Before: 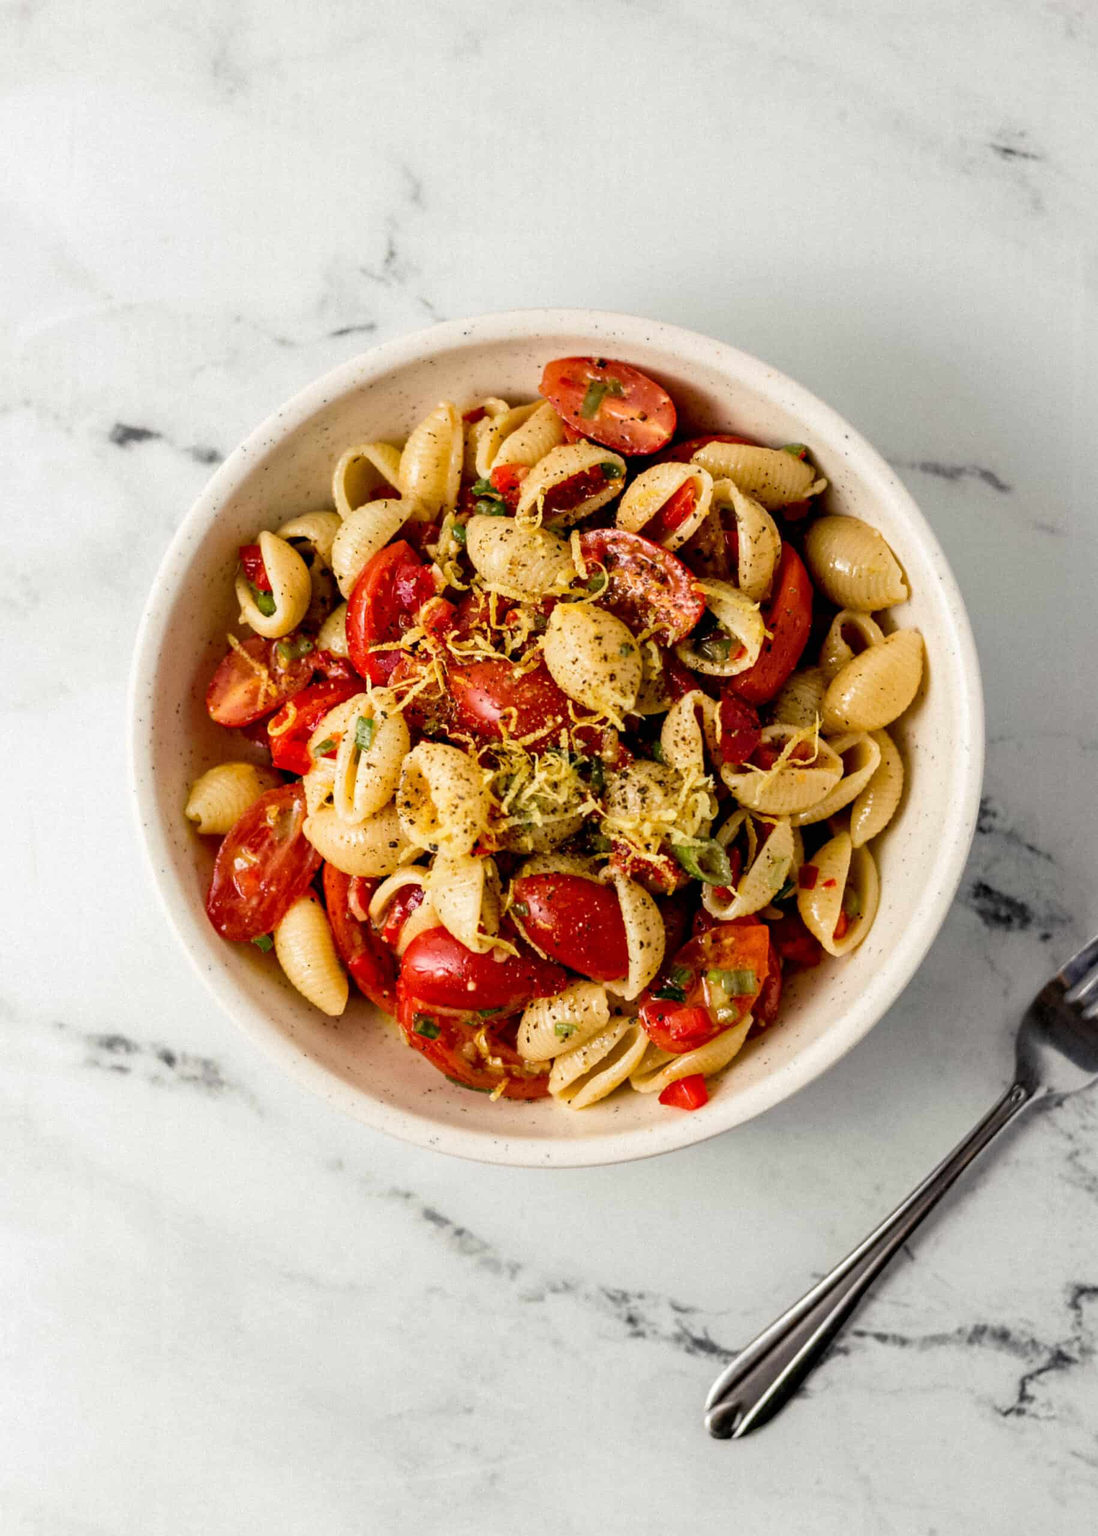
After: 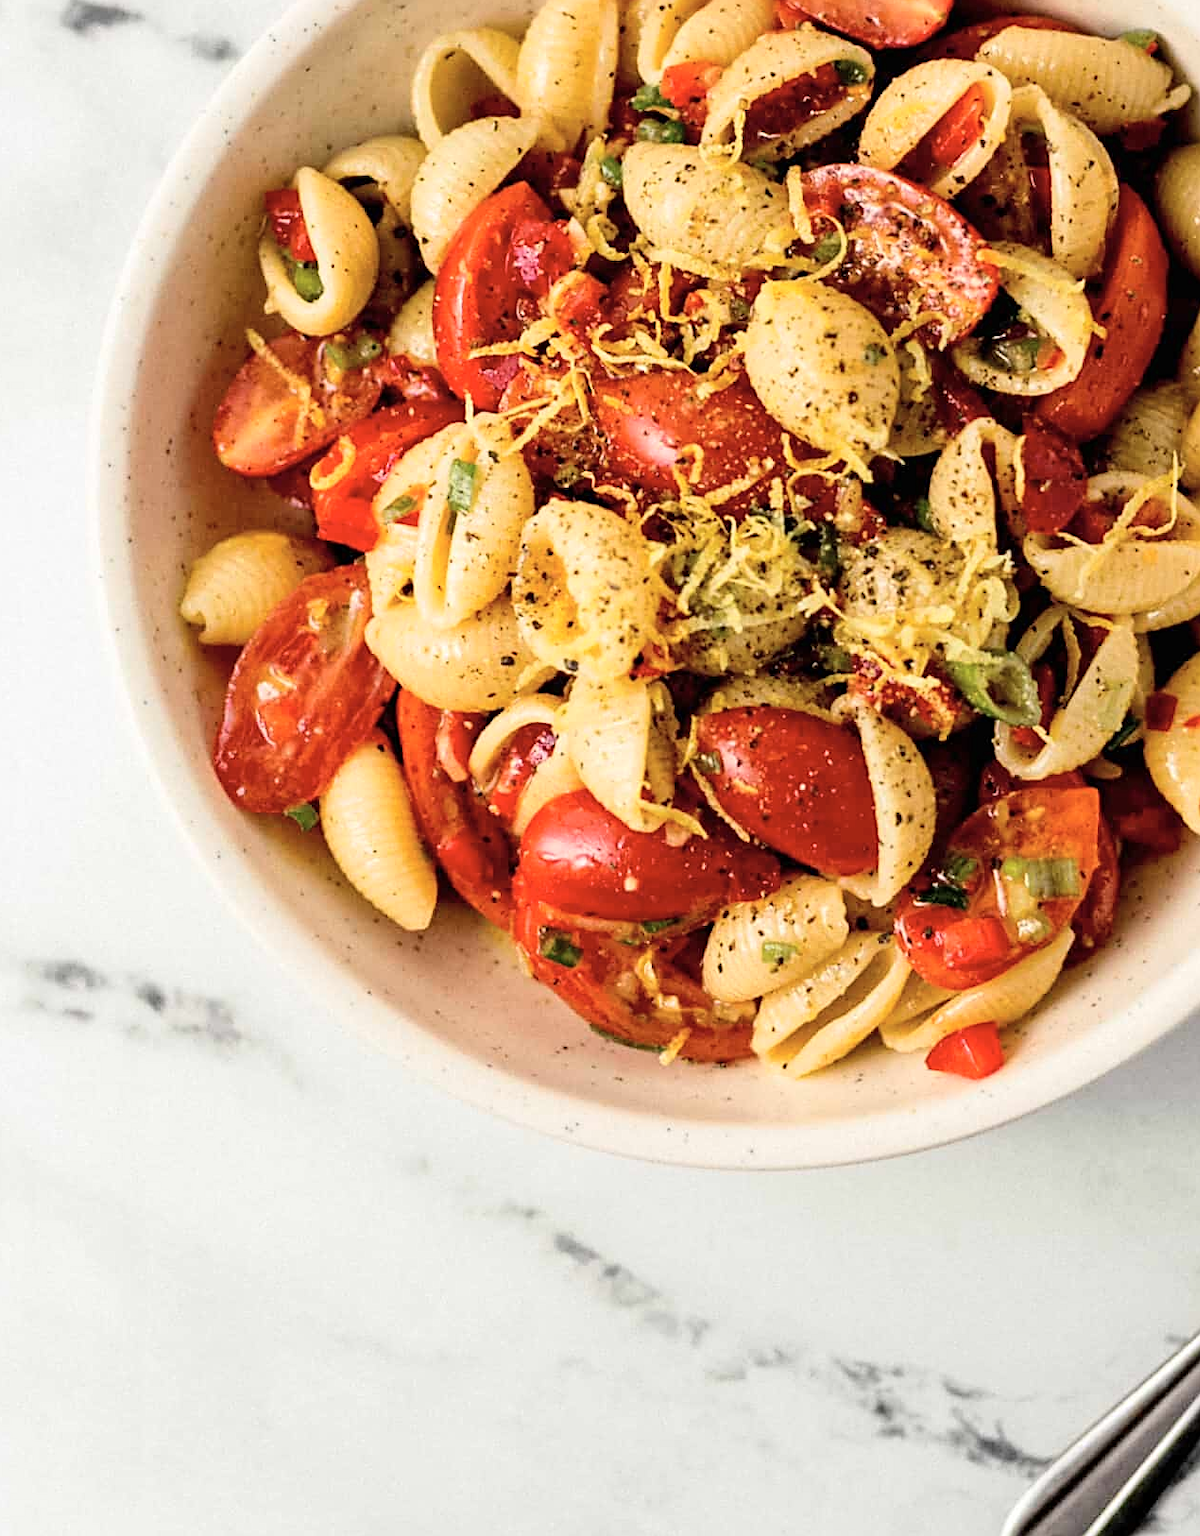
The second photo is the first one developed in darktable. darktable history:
sharpen: radius 1.954
tone curve: curves: ch0 [(0, 0) (0.003, 0.004) (0.011, 0.014) (0.025, 0.032) (0.044, 0.057) (0.069, 0.089) (0.1, 0.128) (0.136, 0.174) (0.177, 0.227) (0.224, 0.287) (0.277, 0.354) (0.335, 0.427) (0.399, 0.507) (0.468, 0.582) (0.543, 0.653) (0.623, 0.726) (0.709, 0.799) (0.801, 0.876) (0.898, 0.937) (1, 1)], color space Lab, independent channels, preserve colors none
crop: left 6.481%, top 27.69%, right 24.032%, bottom 8.76%
